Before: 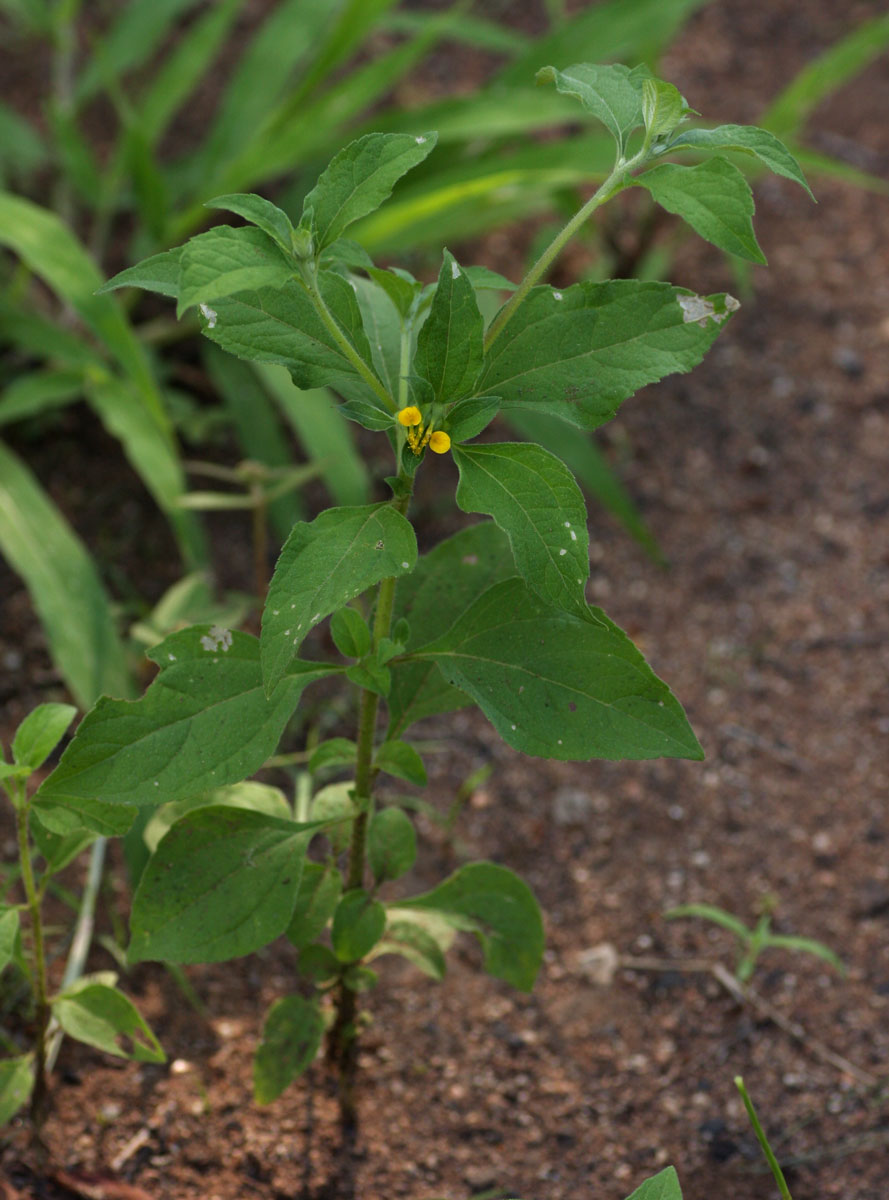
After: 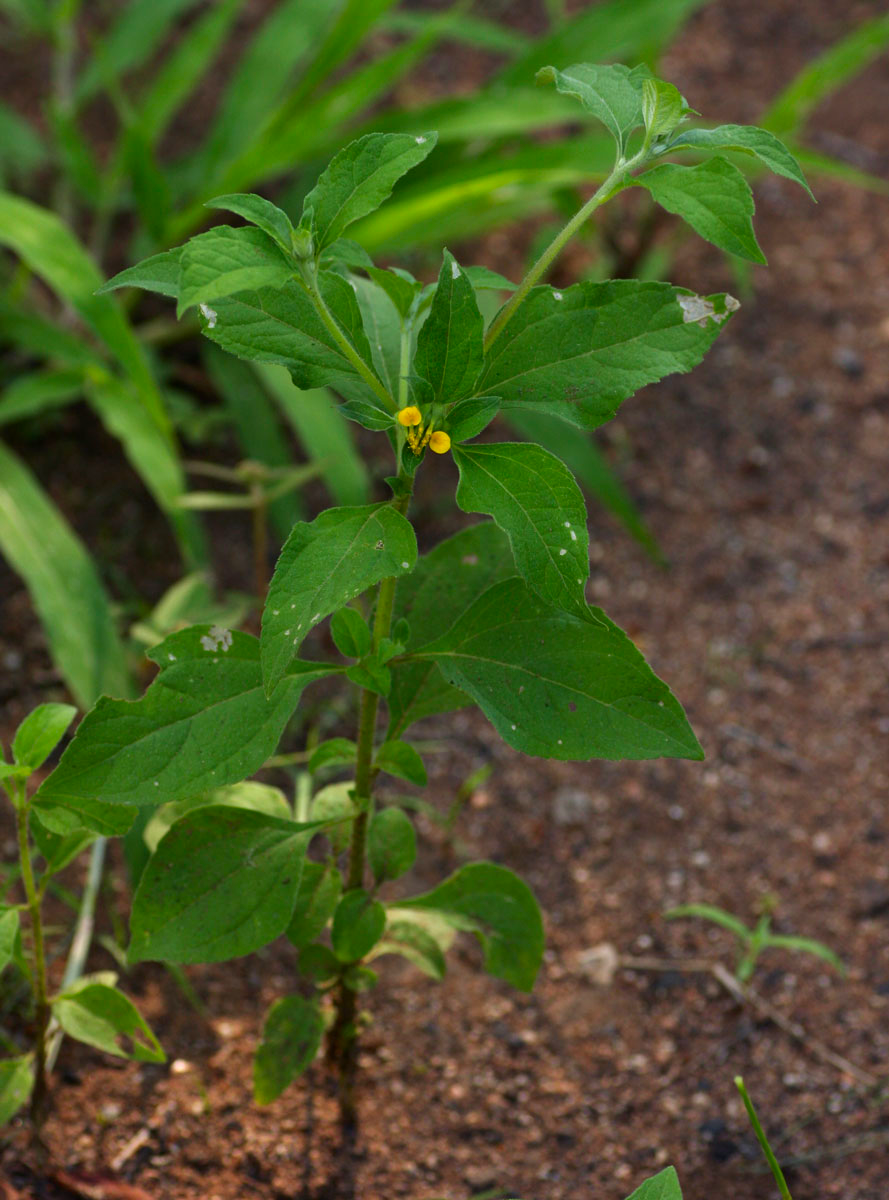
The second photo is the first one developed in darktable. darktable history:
contrast brightness saturation: contrast 0.088, saturation 0.281
